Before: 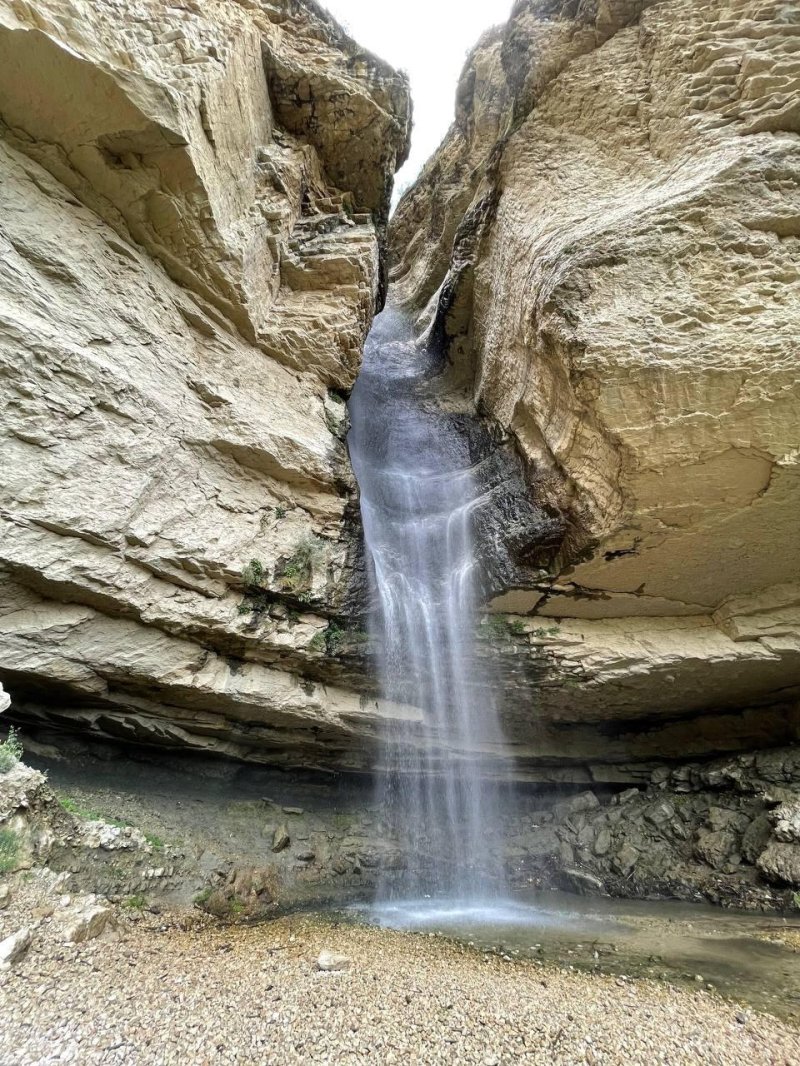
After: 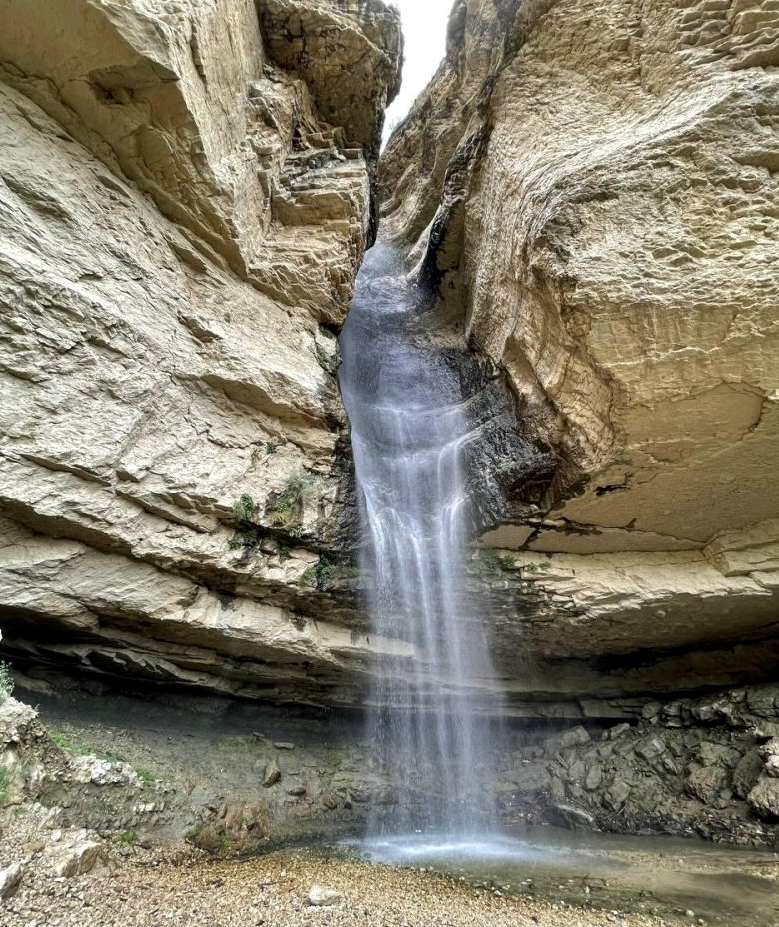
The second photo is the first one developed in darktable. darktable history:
local contrast: highlights 105%, shadows 100%, detail 119%, midtone range 0.2
crop: left 1.247%, top 6.102%, right 1.312%, bottom 6.926%
shadows and highlights: radius 101.39, shadows 50.77, highlights -64.32, soften with gaussian
